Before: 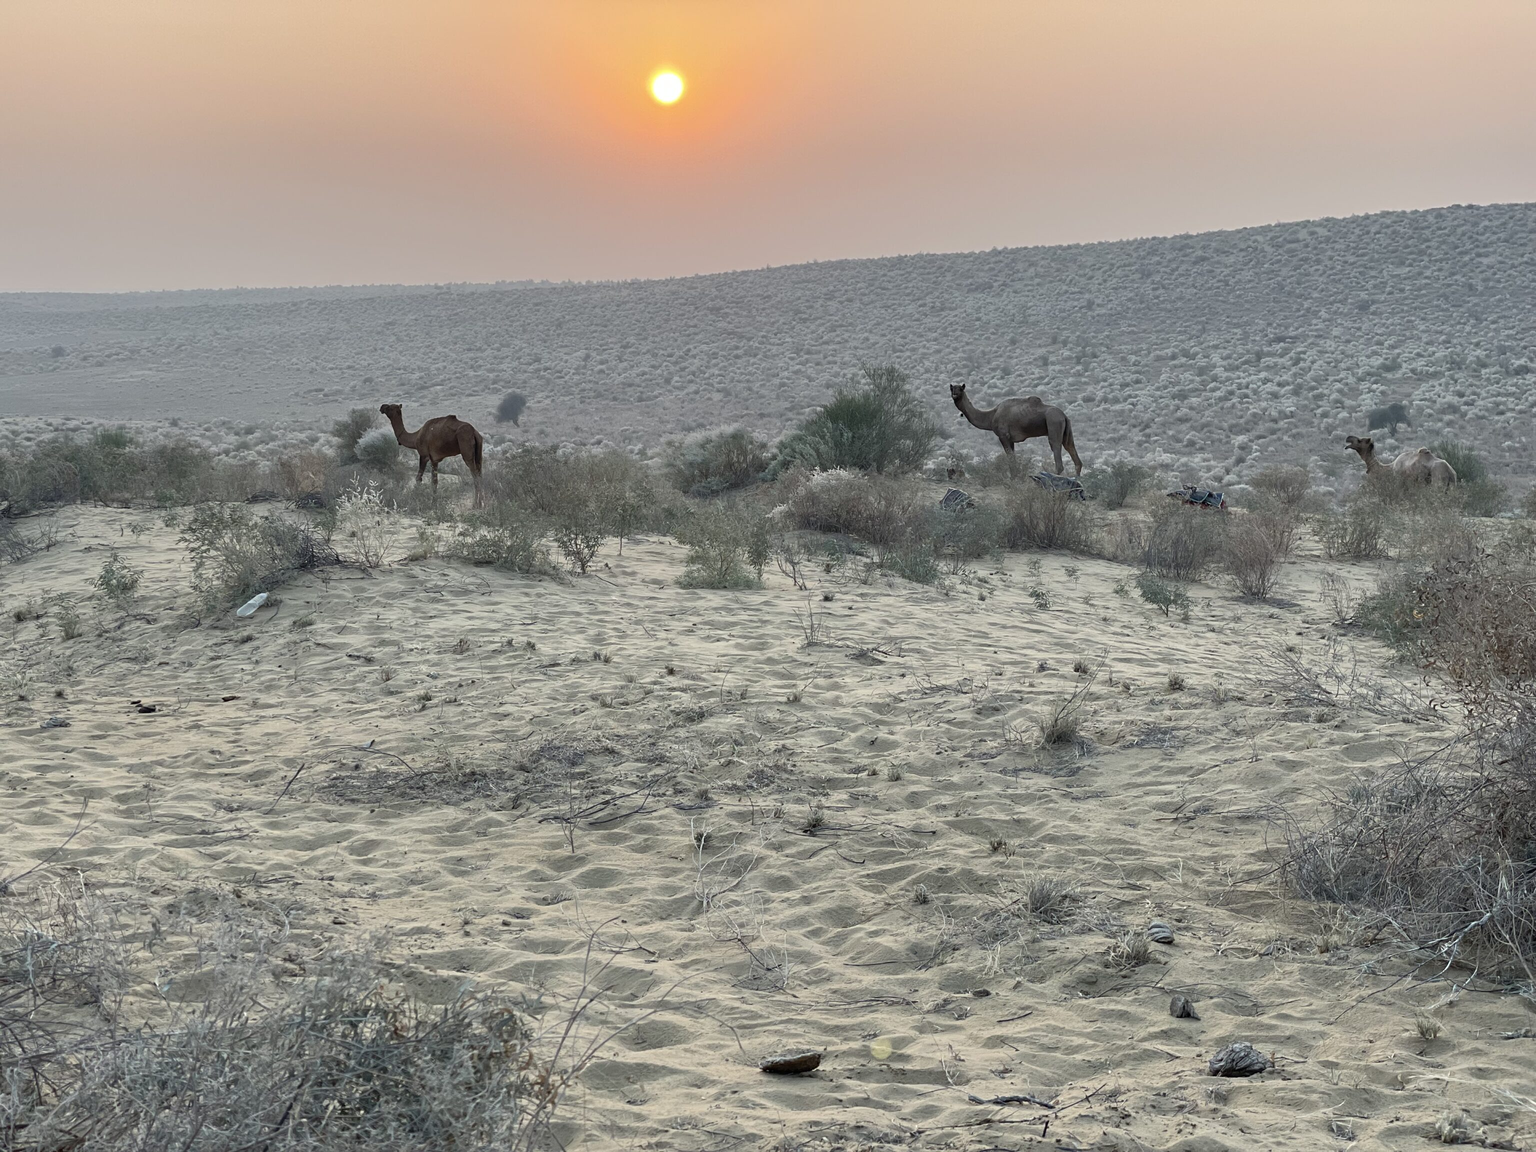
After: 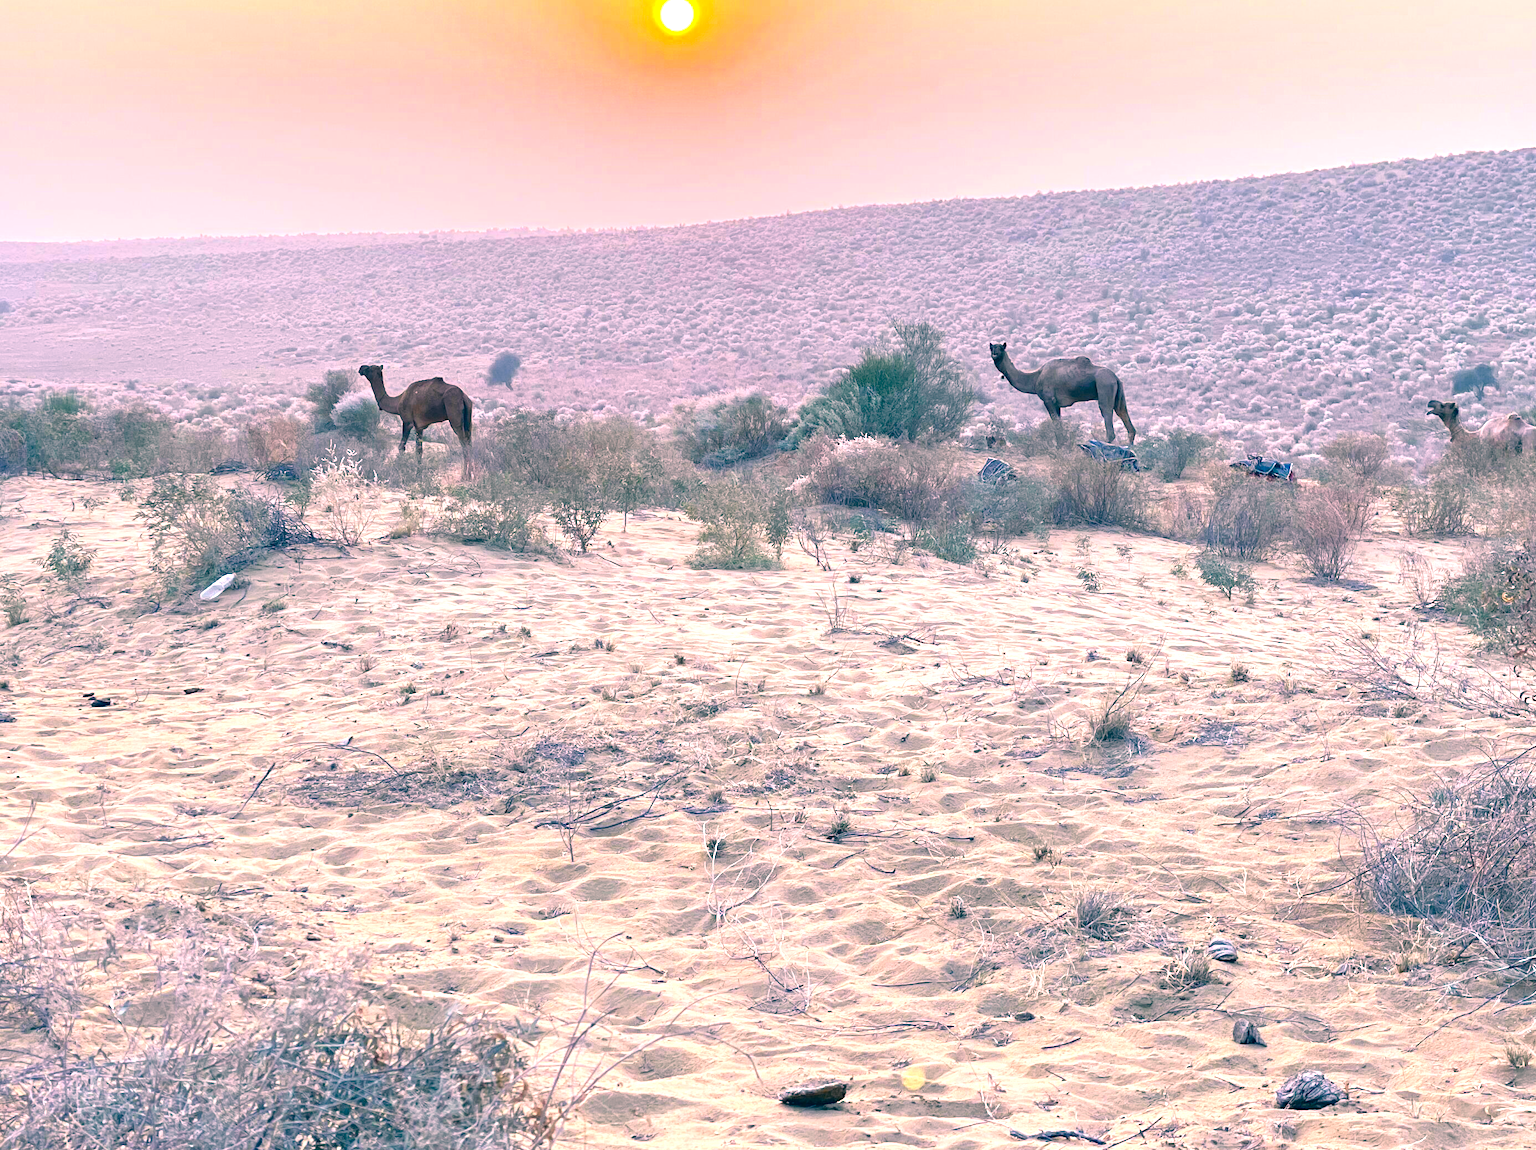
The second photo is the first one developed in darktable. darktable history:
color correction: highlights a* 17.03, highlights b* 0.254, shadows a* -15.15, shadows b* -14.2, saturation 1.55
exposure: black level correction 0, exposure 1.199 EV, compensate exposure bias true, compensate highlight preservation false
crop: left 3.657%, top 6.472%, right 5.962%, bottom 3.276%
